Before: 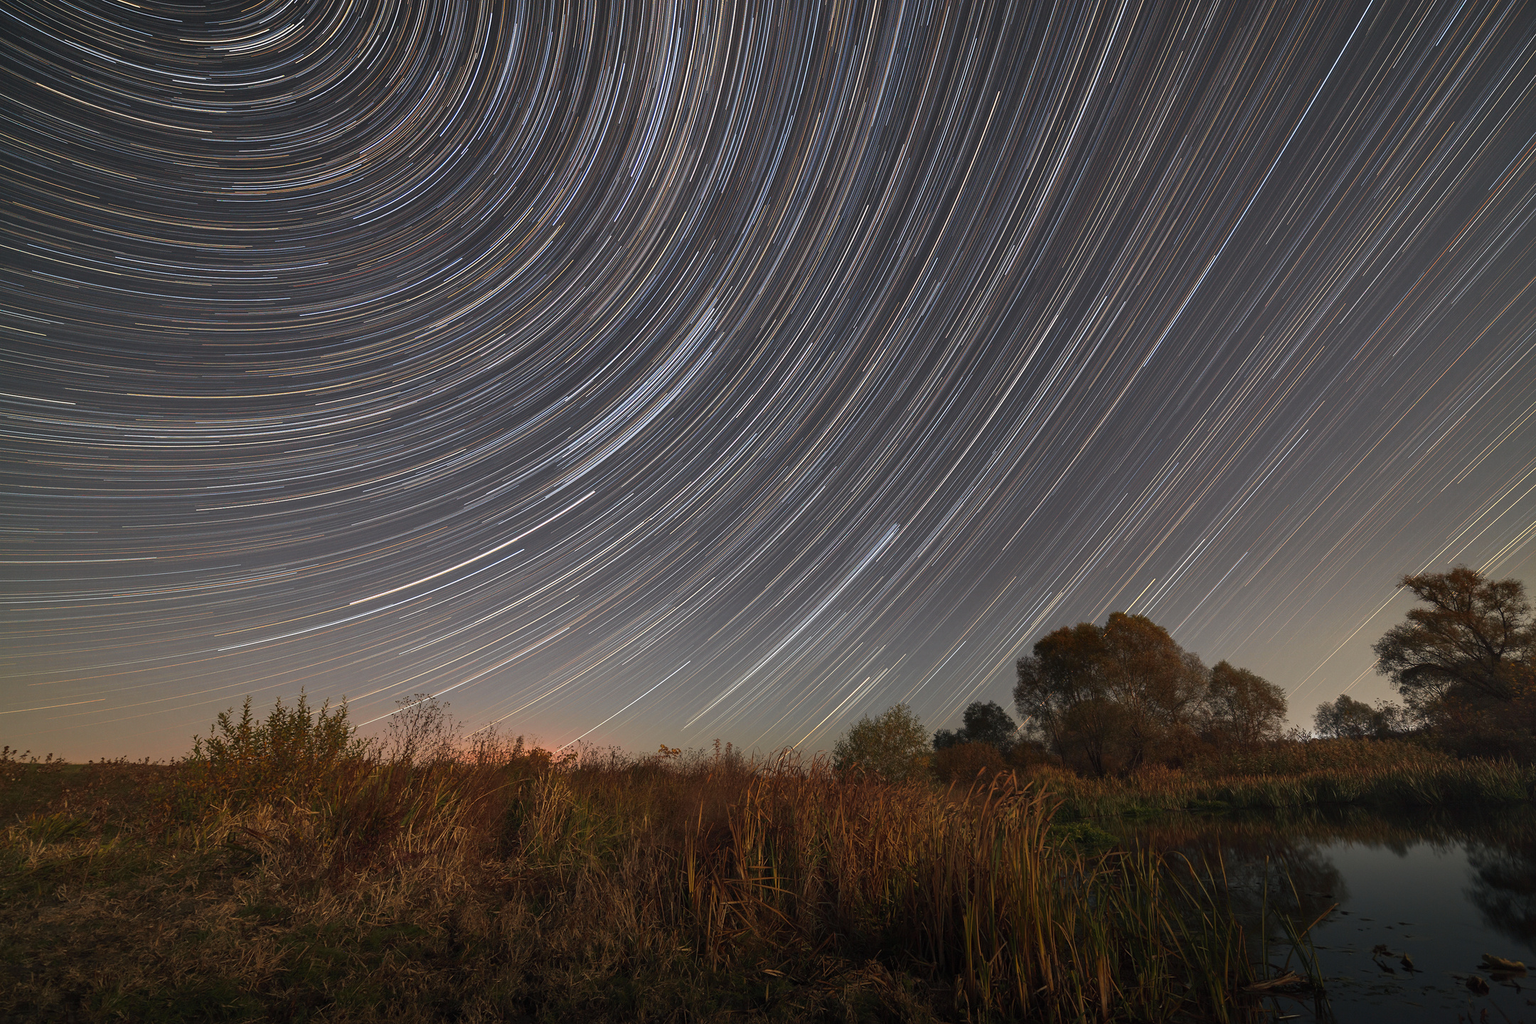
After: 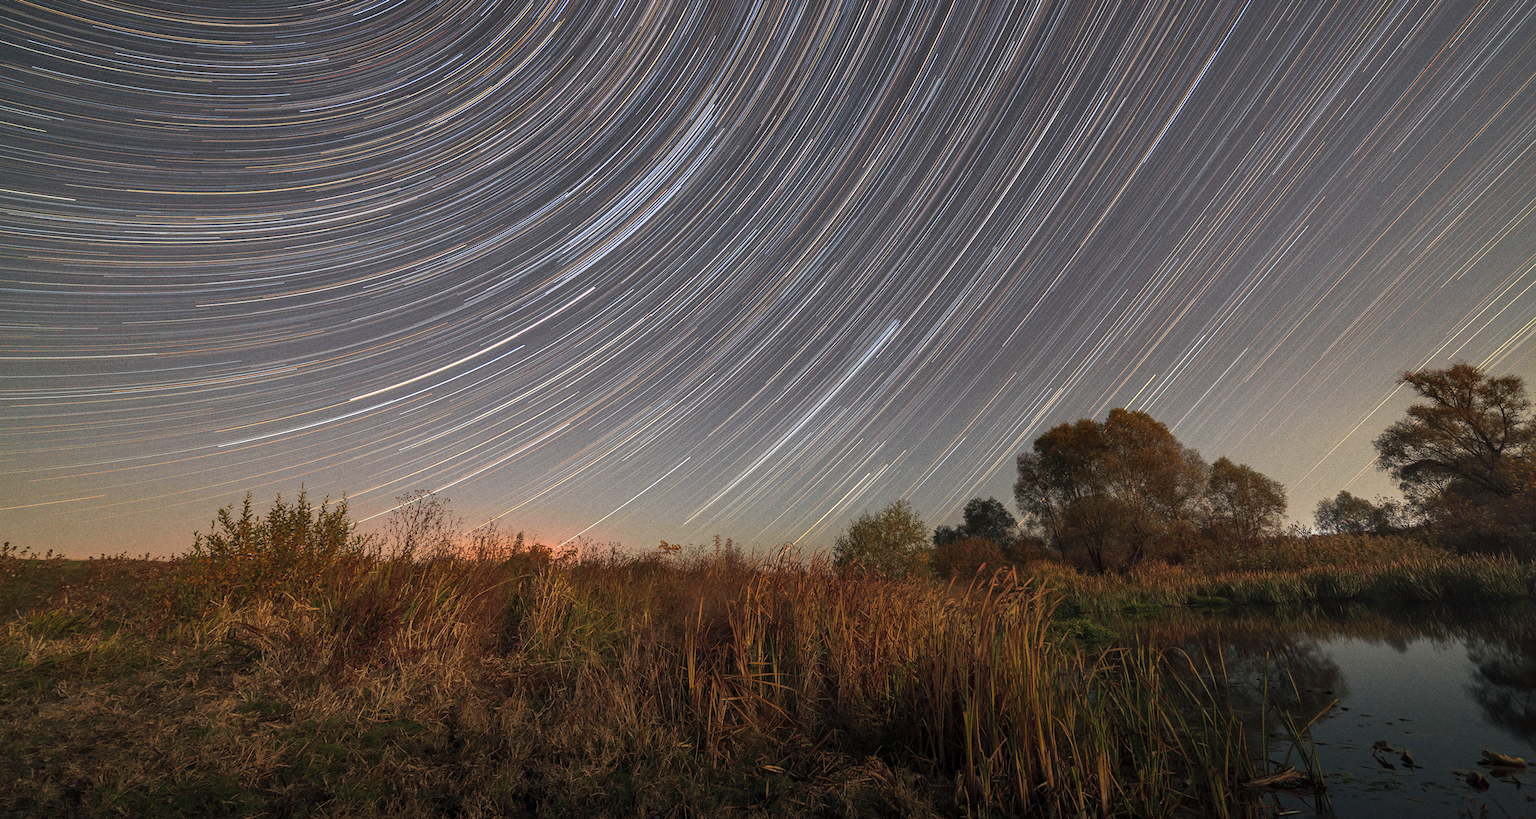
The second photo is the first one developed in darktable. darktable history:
crop and rotate: top 19.998%
contrast brightness saturation: brightness 0.09, saturation 0.19
grain: coarseness 0.09 ISO
local contrast: on, module defaults
